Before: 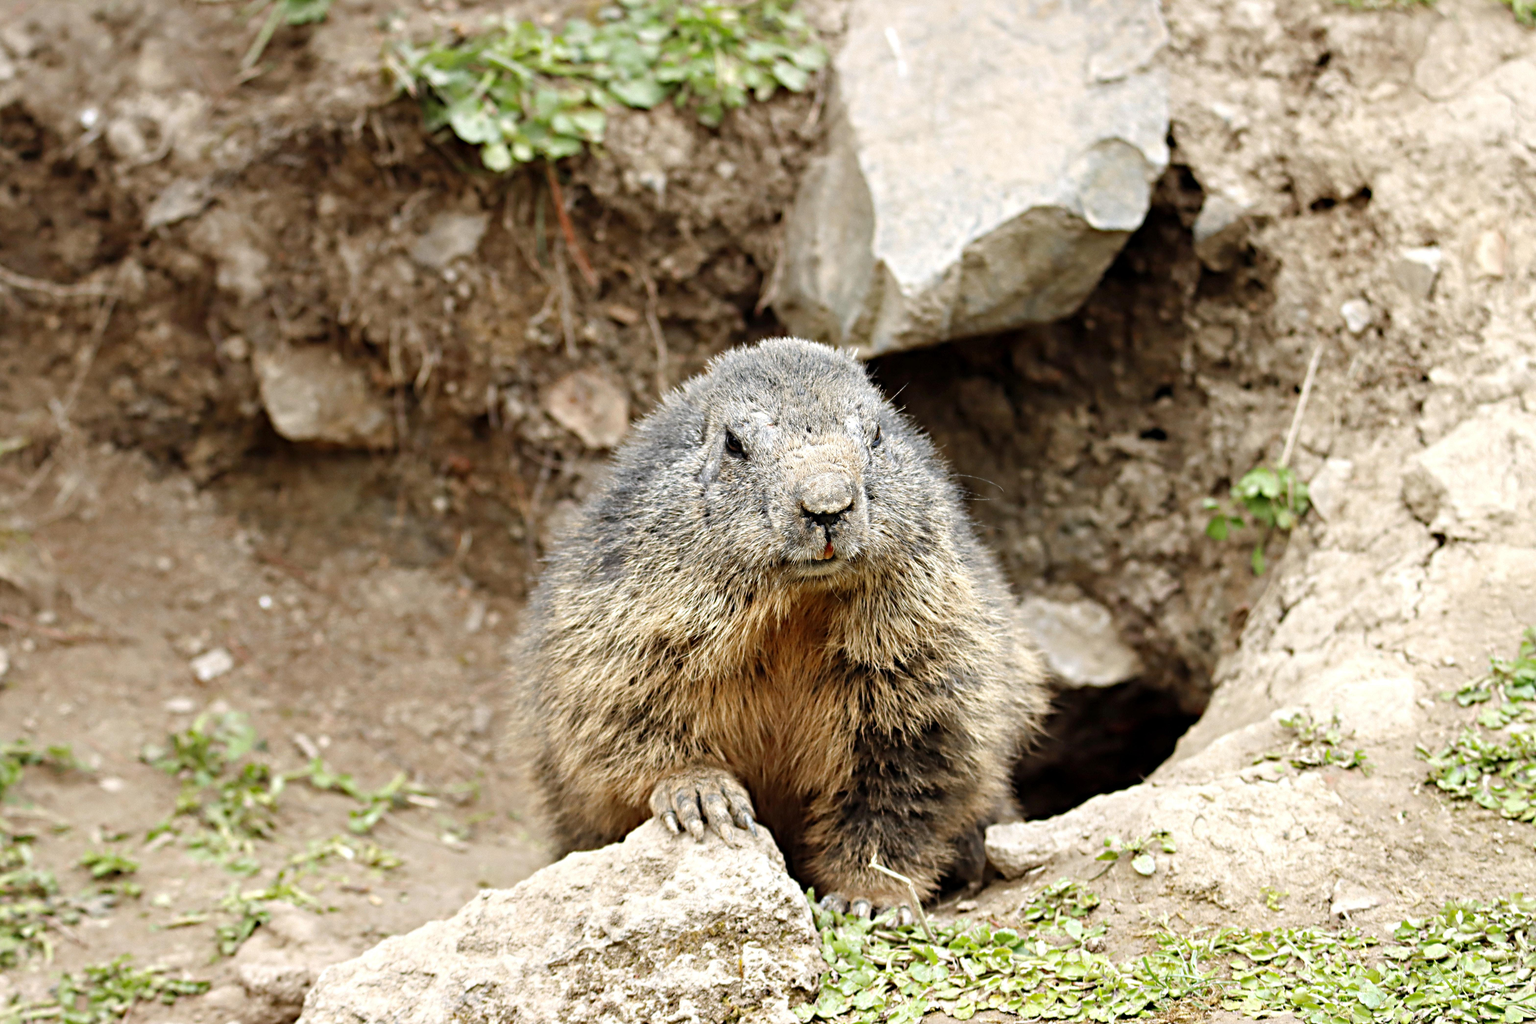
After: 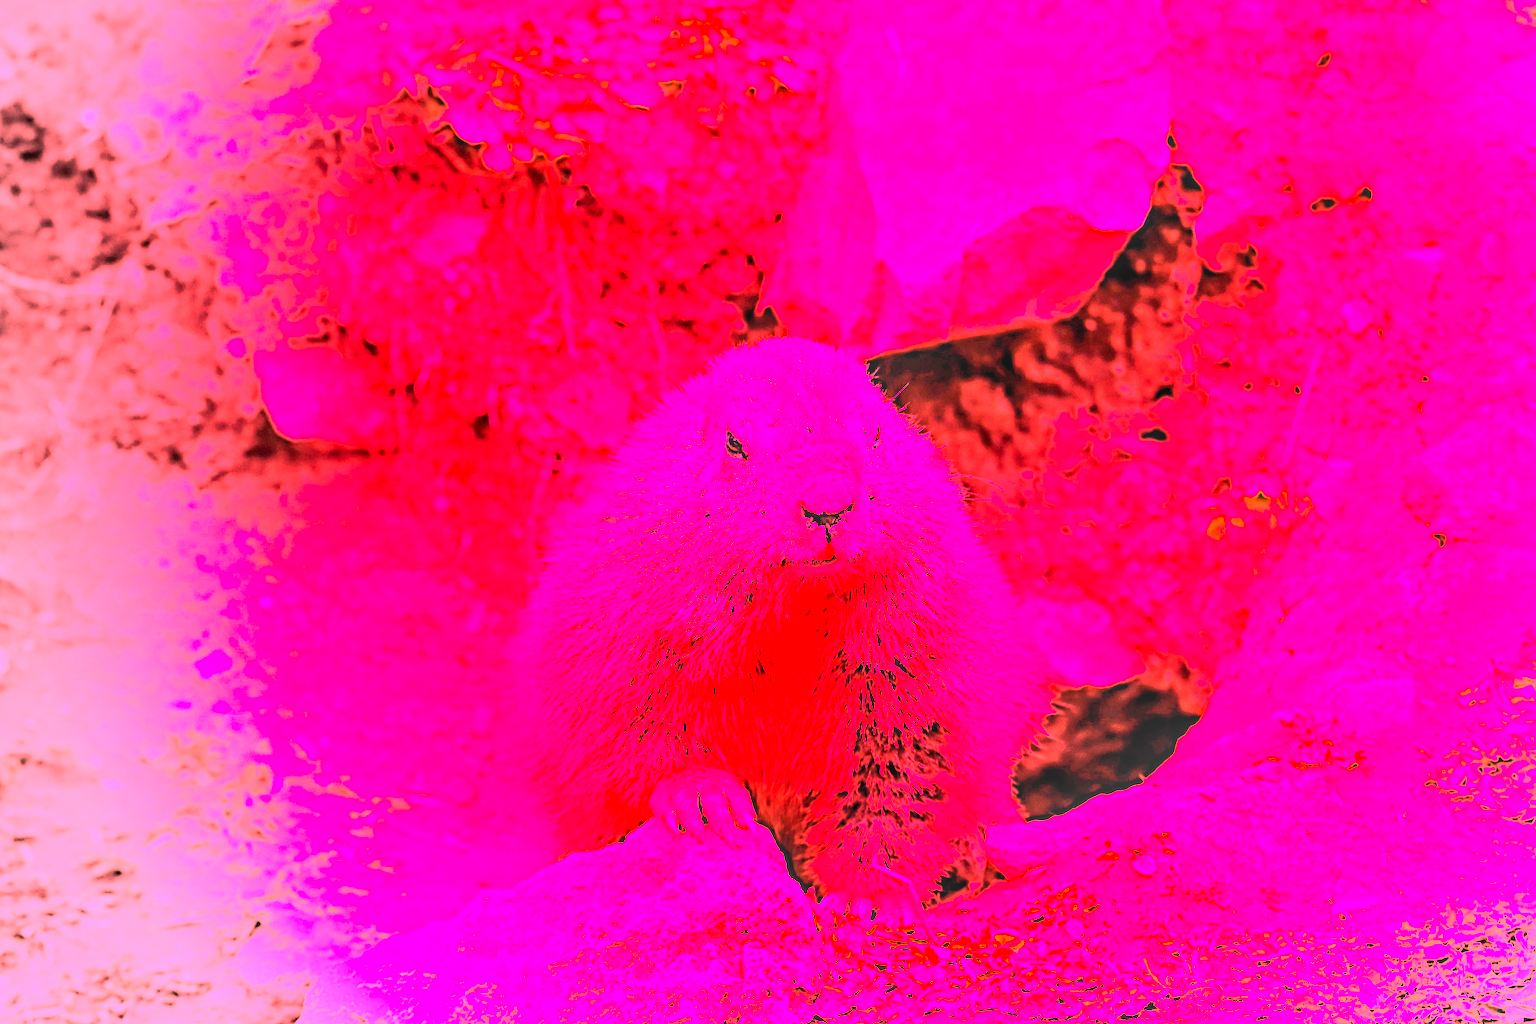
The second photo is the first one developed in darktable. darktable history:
vignetting: fall-off start 73.57%, center (0.22, -0.235)
contrast brightness saturation: contrast 0.2, brightness 0.16, saturation 0.22
white balance: red 4.26, blue 1.802
tone equalizer: -8 EV -1.84 EV, -7 EV -1.16 EV, -6 EV -1.62 EV, smoothing diameter 25%, edges refinement/feathering 10, preserve details guided filter
local contrast: detail 130%
